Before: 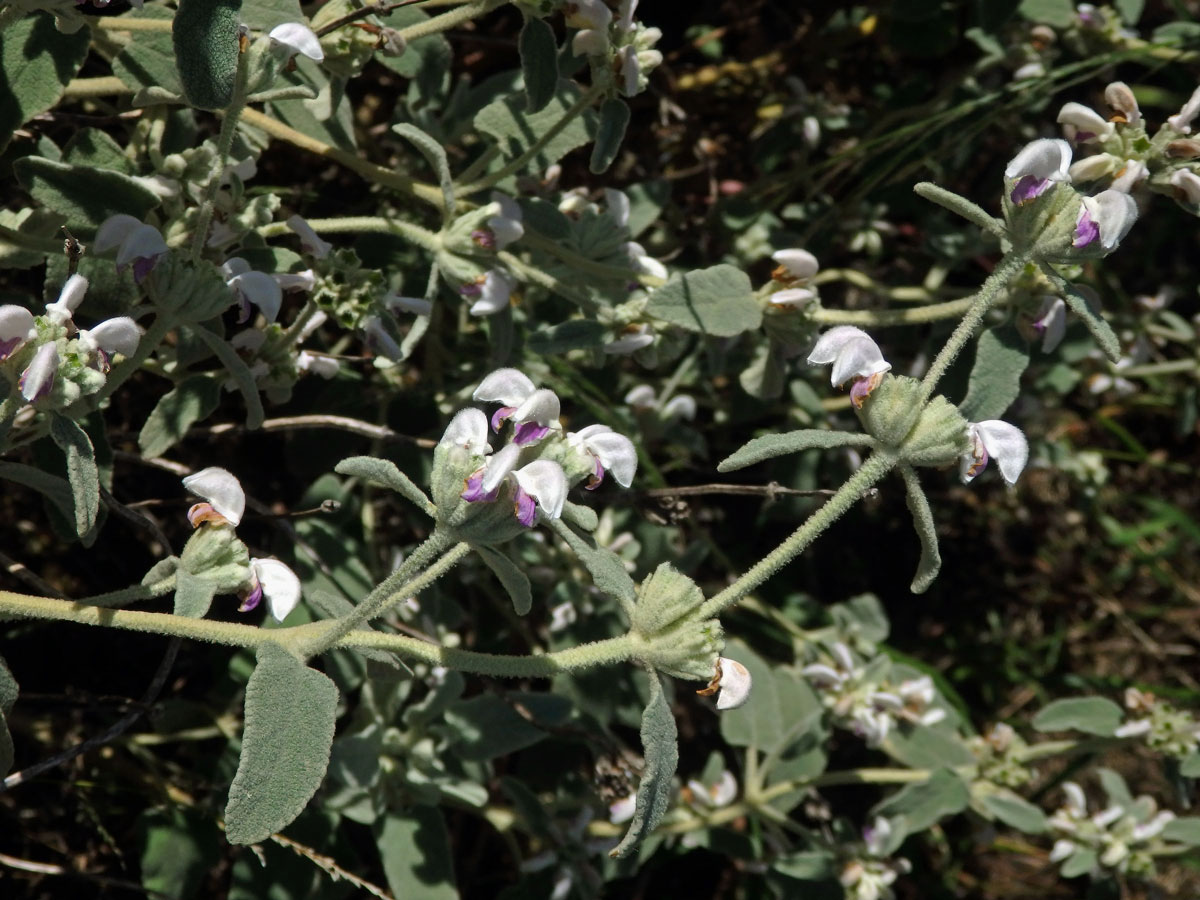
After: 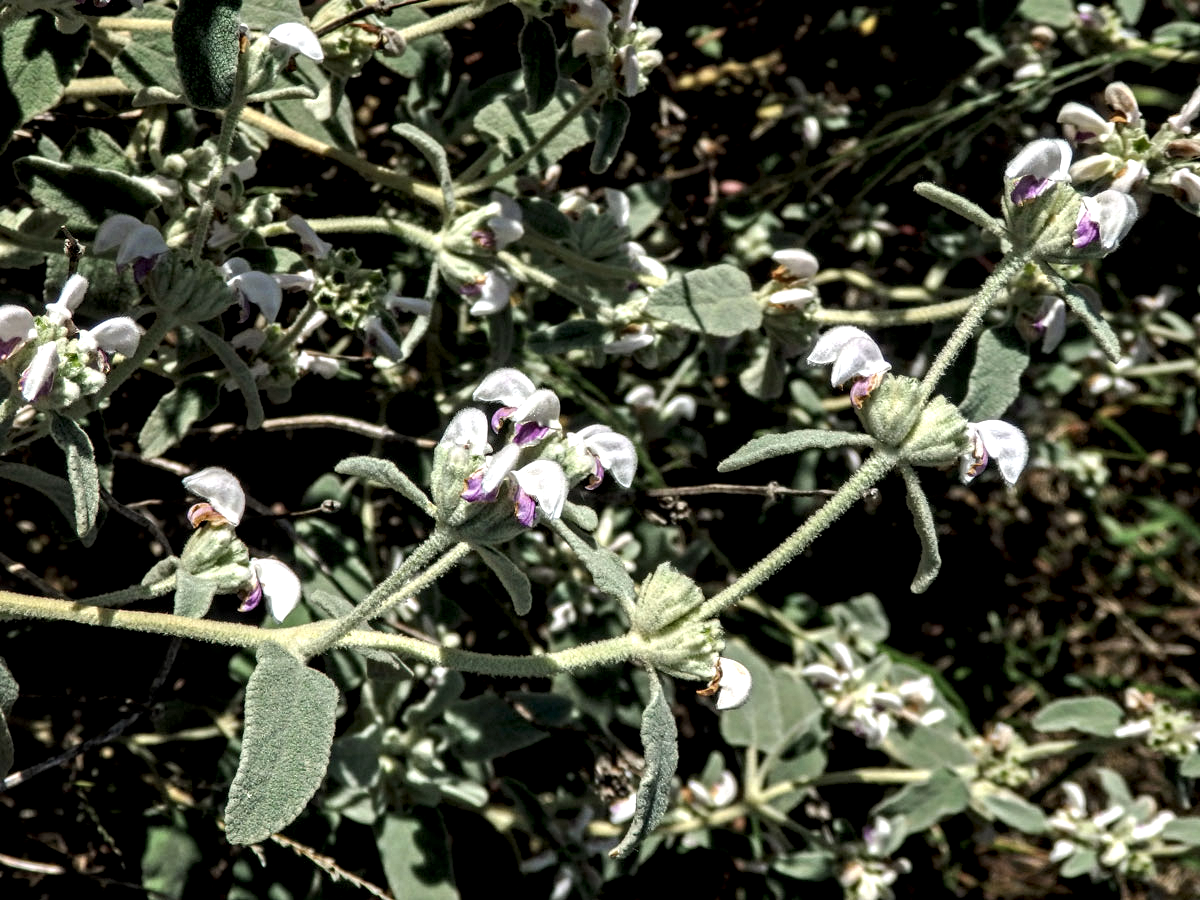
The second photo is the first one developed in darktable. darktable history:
local contrast: detail 205%
